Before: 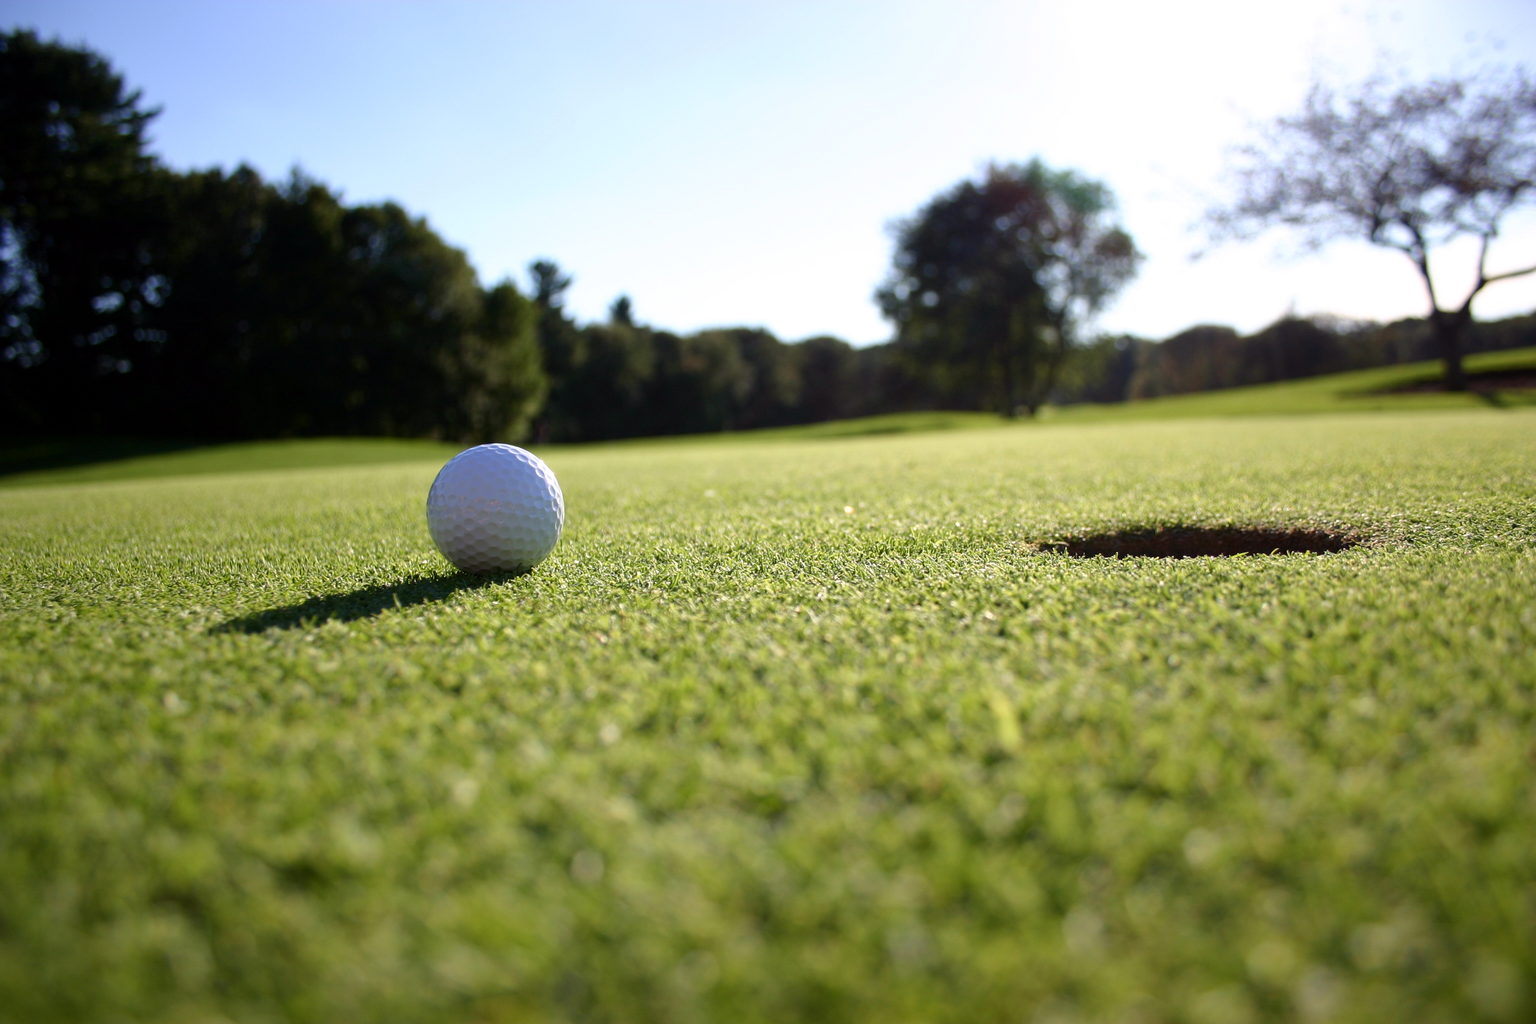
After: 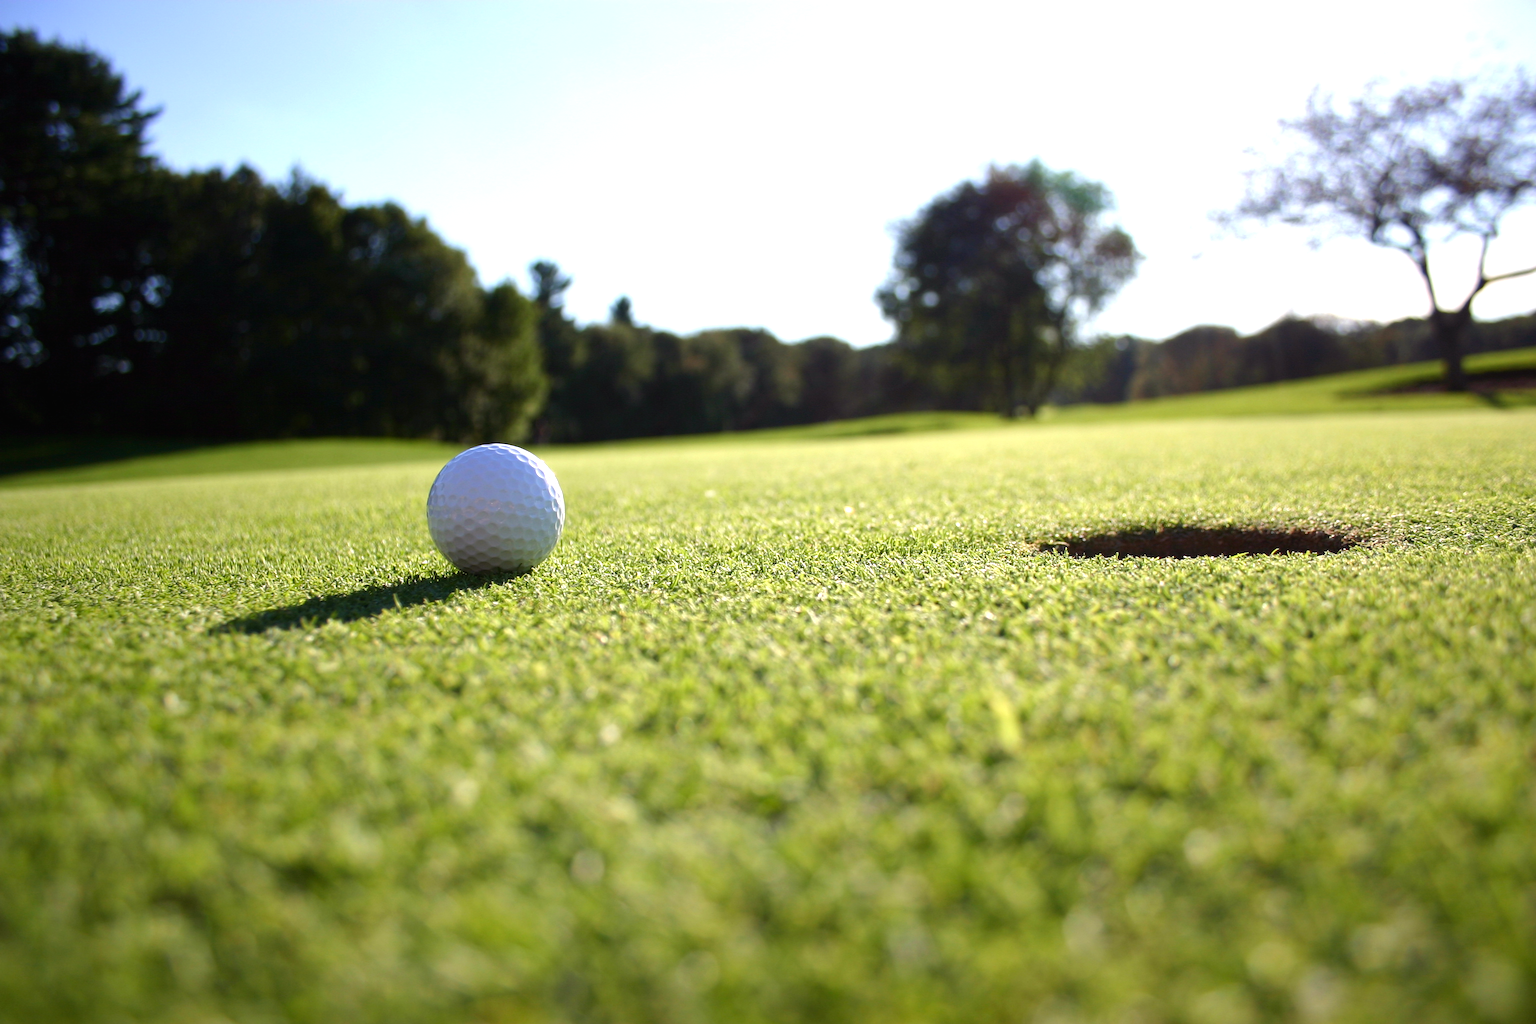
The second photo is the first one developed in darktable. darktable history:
exposure: black level correction 0, exposure 0.5 EV, compensate exposure bias true, compensate highlight preservation false
contrast brightness saturation: contrast -0.02, brightness -0.01, saturation 0.03
tone equalizer: on, module defaults
